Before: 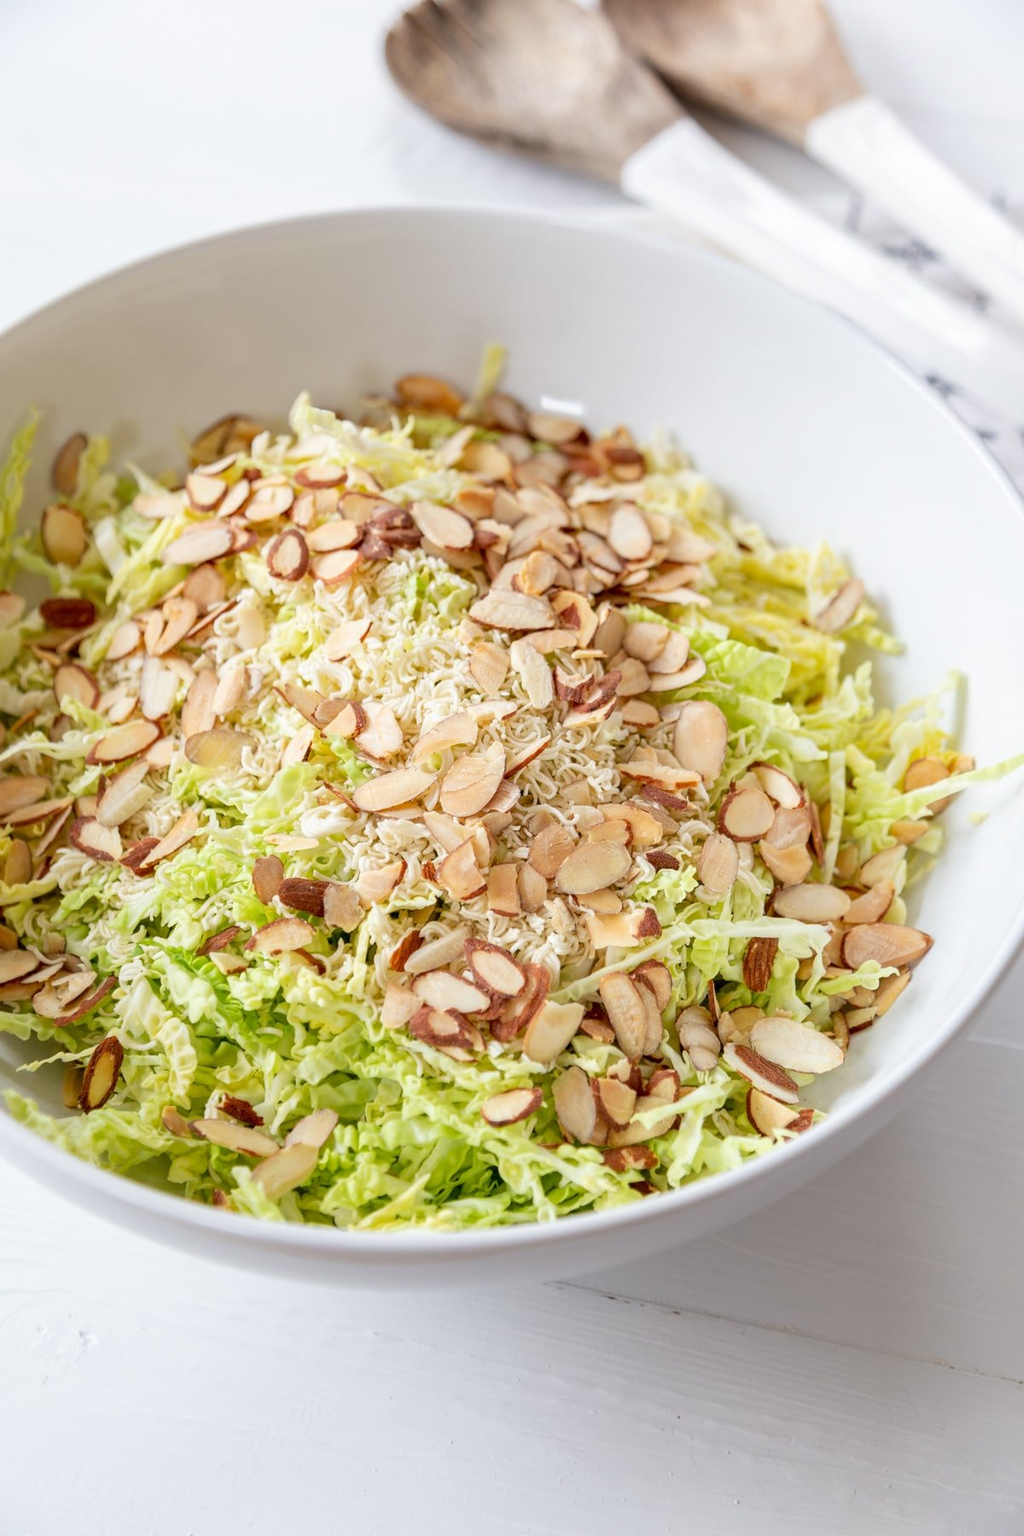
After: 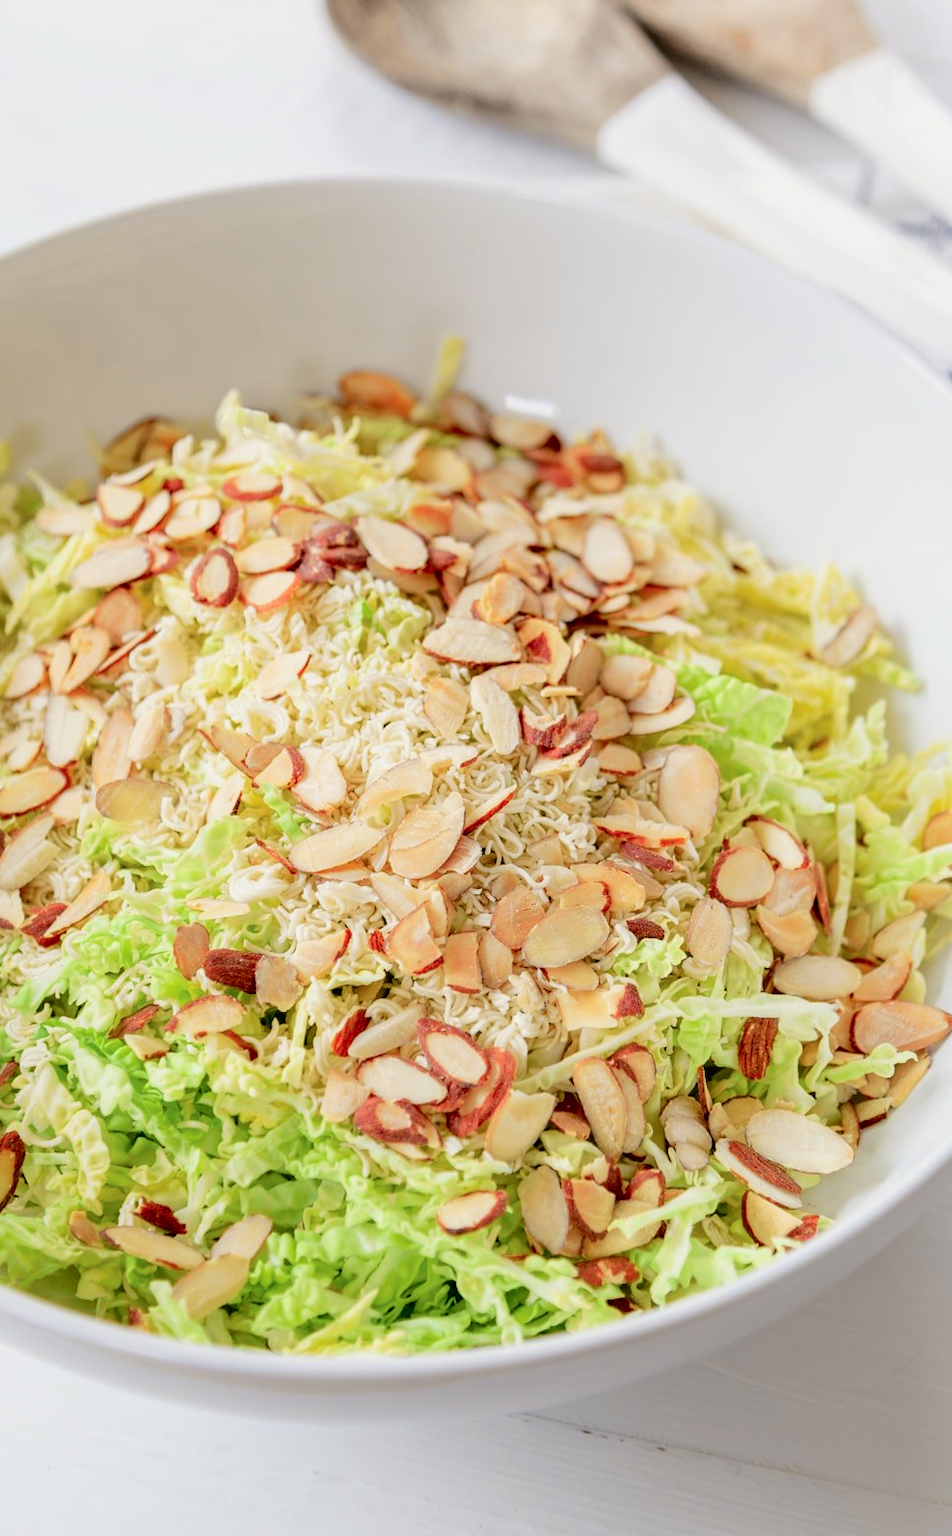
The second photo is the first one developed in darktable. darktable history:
tone curve: curves: ch0 [(0, 0) (0.068, 0.031) (0.175, 0.139) (0.32, 0.345) (0.495, 0.544) (0.748, 0.762) (0.993, 0.954)]; ch1 [(0, 0) (0.294, 0.184) (0.34, 0.303) (0.371, 0.344) (0.441, 0.408) (0.477, 0.474) (0.499, 0.5) (0.529, 0.523) (0.677, 0.762) (1, 1)]; ch2 [(0, 0) (0.431, 0.419) (0.495, 0.502) (0.524, 0.534) (0.557, 0.56) (0.634, 0.654) (0.728, 0.722) (1, 1)], color space Lab, independent channels, preserve colors none
base curve: exposure shift 0, preserve colors none
crop: left 9.929%, top 3.475%, right 9.188%, bottom 9.529%
